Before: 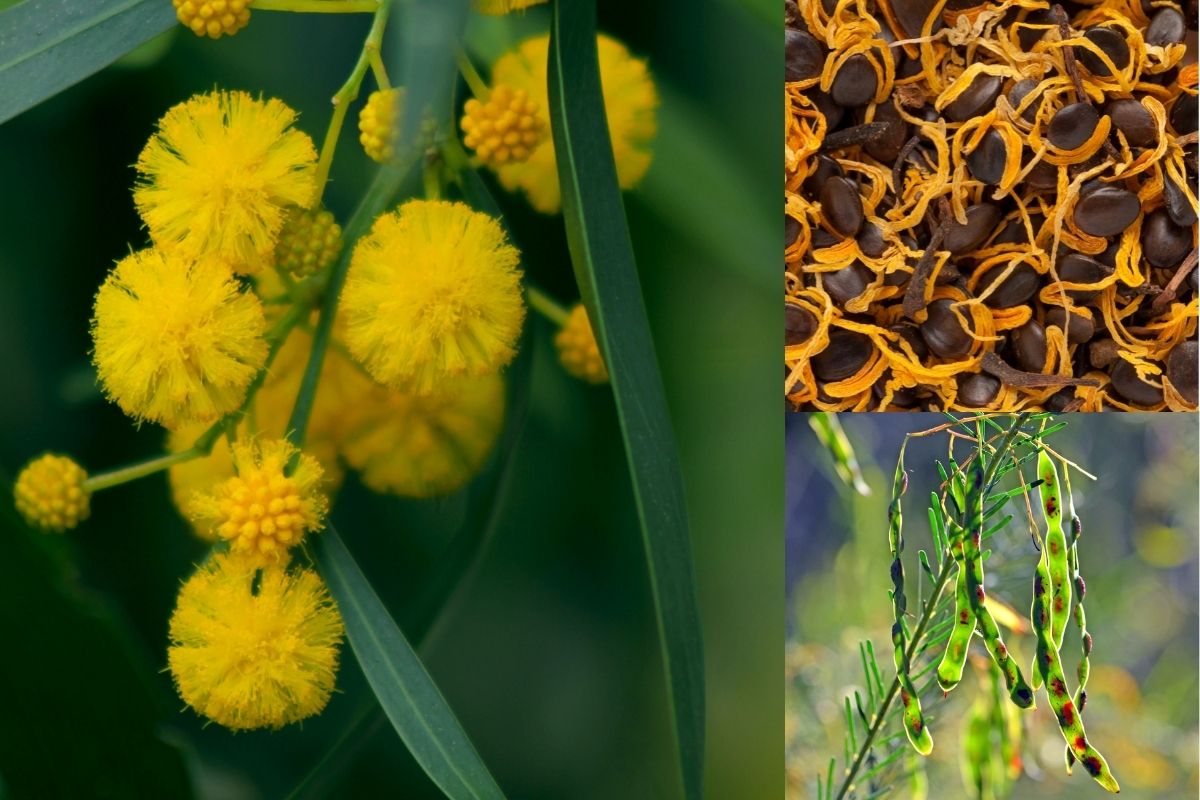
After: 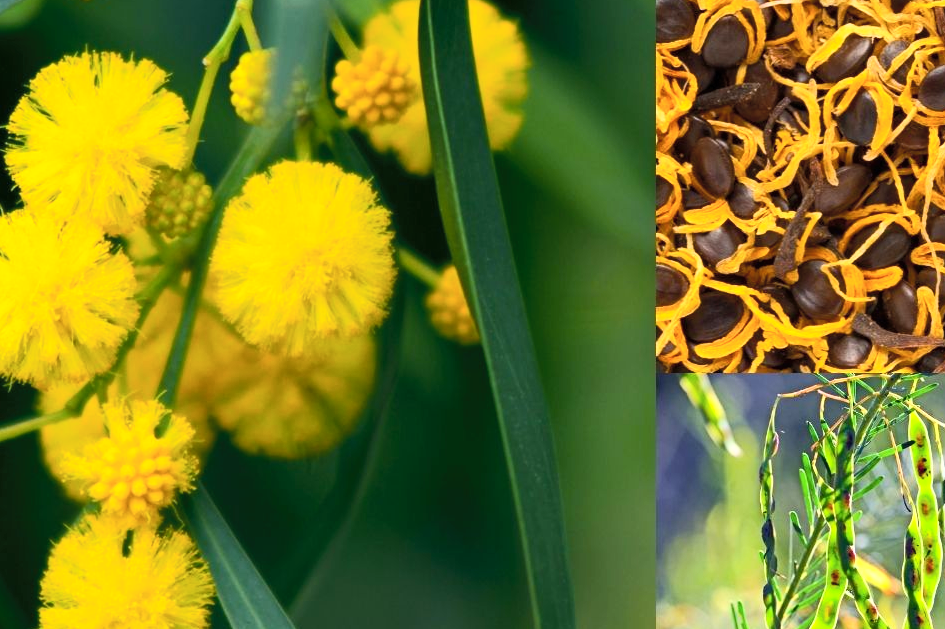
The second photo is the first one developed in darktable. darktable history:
crop and rotate: left 10.793%, top 4.992%, right 10.397%, bottom 16.334%
color balance rgb: perceptual saturation grading › global saturation 19.292%, global vibrance 9.989%
tone curve: curves: ch0 [(0, 0) (0.003, 0.01) (0.011, 0.017) (0.025, 0.035) (0.044, 0.068) (0.069, 0.109) (0.1, 0.144) (0.136, 0.185) (0.177, 0.231) (0.224, 0.279) (0.277, 0.346) (0.335, 0.42) (0.399, 0.5) (0.468, 0.603) (0.543, 0.712) (0.623, 0.808) (0.709, 0.883) (0.801, 0.957) (0.898, 0.993) (1, 1)], color space Lab, independent channels, preserve colors none
